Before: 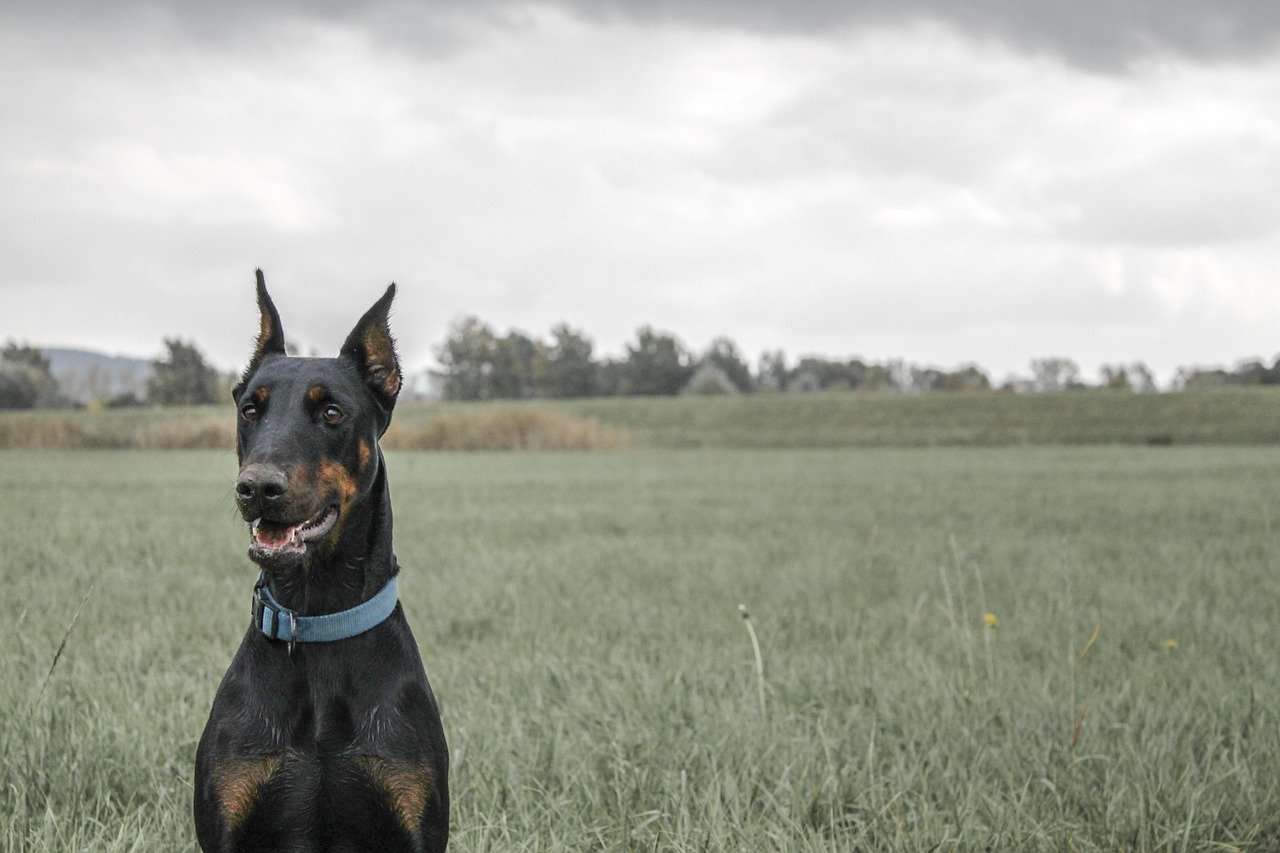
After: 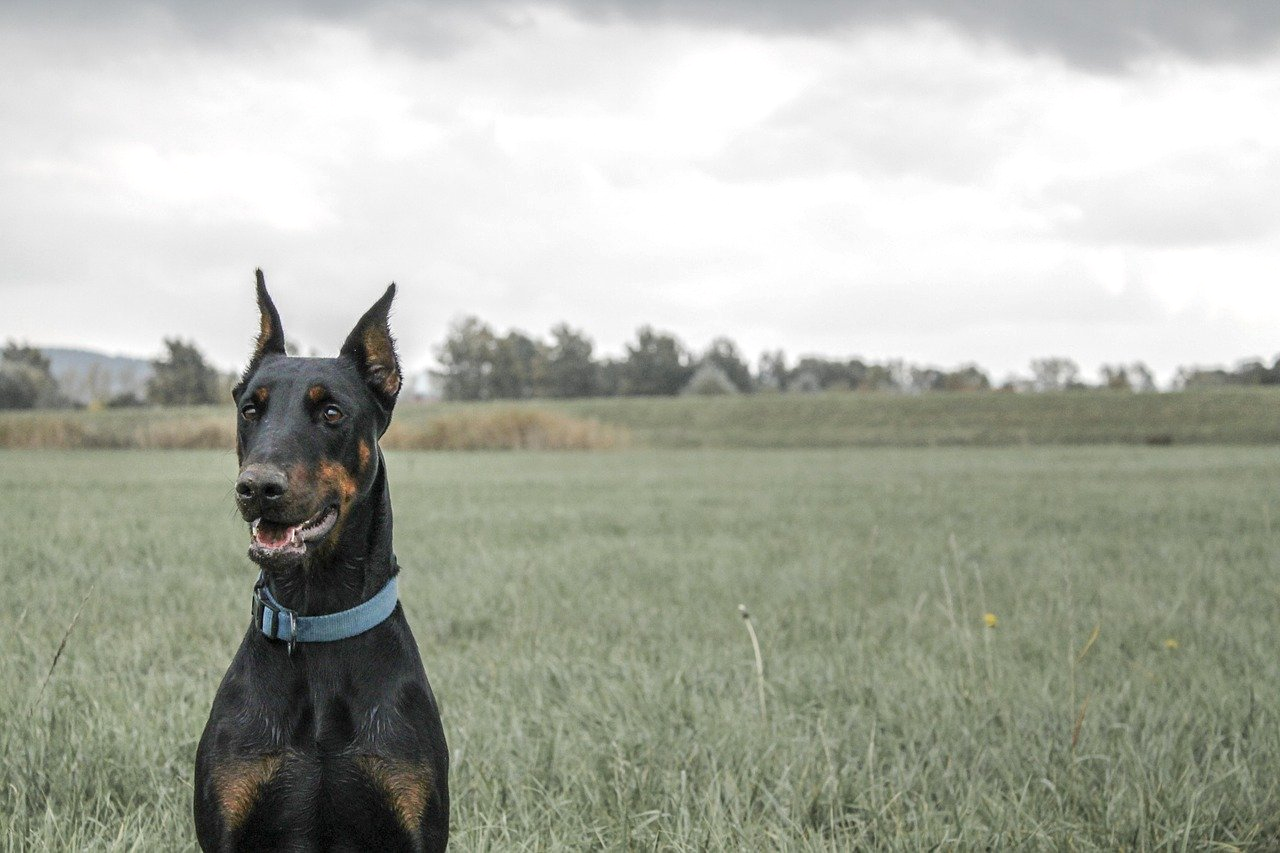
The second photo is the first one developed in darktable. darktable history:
exposure: black level correction 0.001, exposure 0.141 EV, compensate highlight preservation false
